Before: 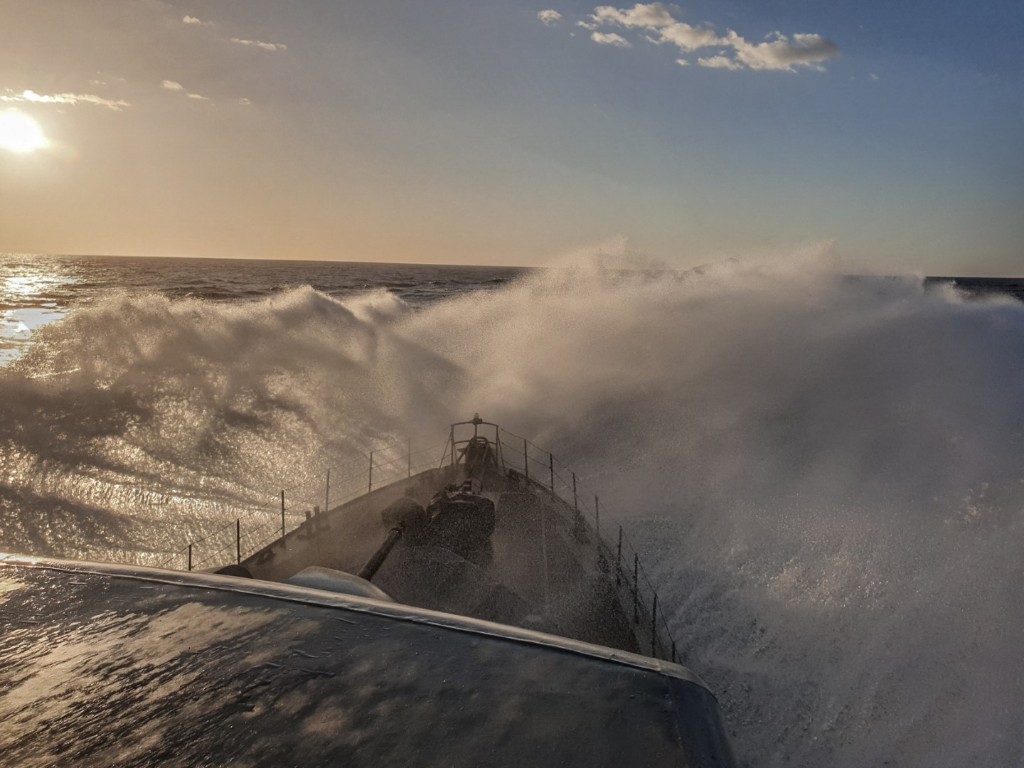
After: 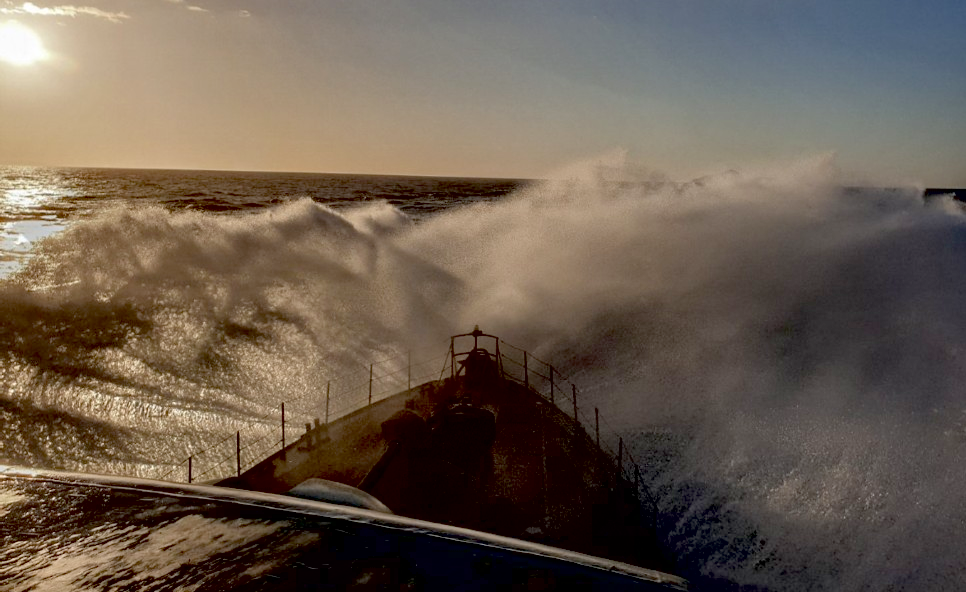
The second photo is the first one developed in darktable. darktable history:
contrast brightness saturation: contrast 0.006, saturation -0.051
crop and rotate: angle 0.035°, top 11.534%, right 5.567%, bottom 11.232%
exposure: black level correction 0.058, compensate highlight preservation false
